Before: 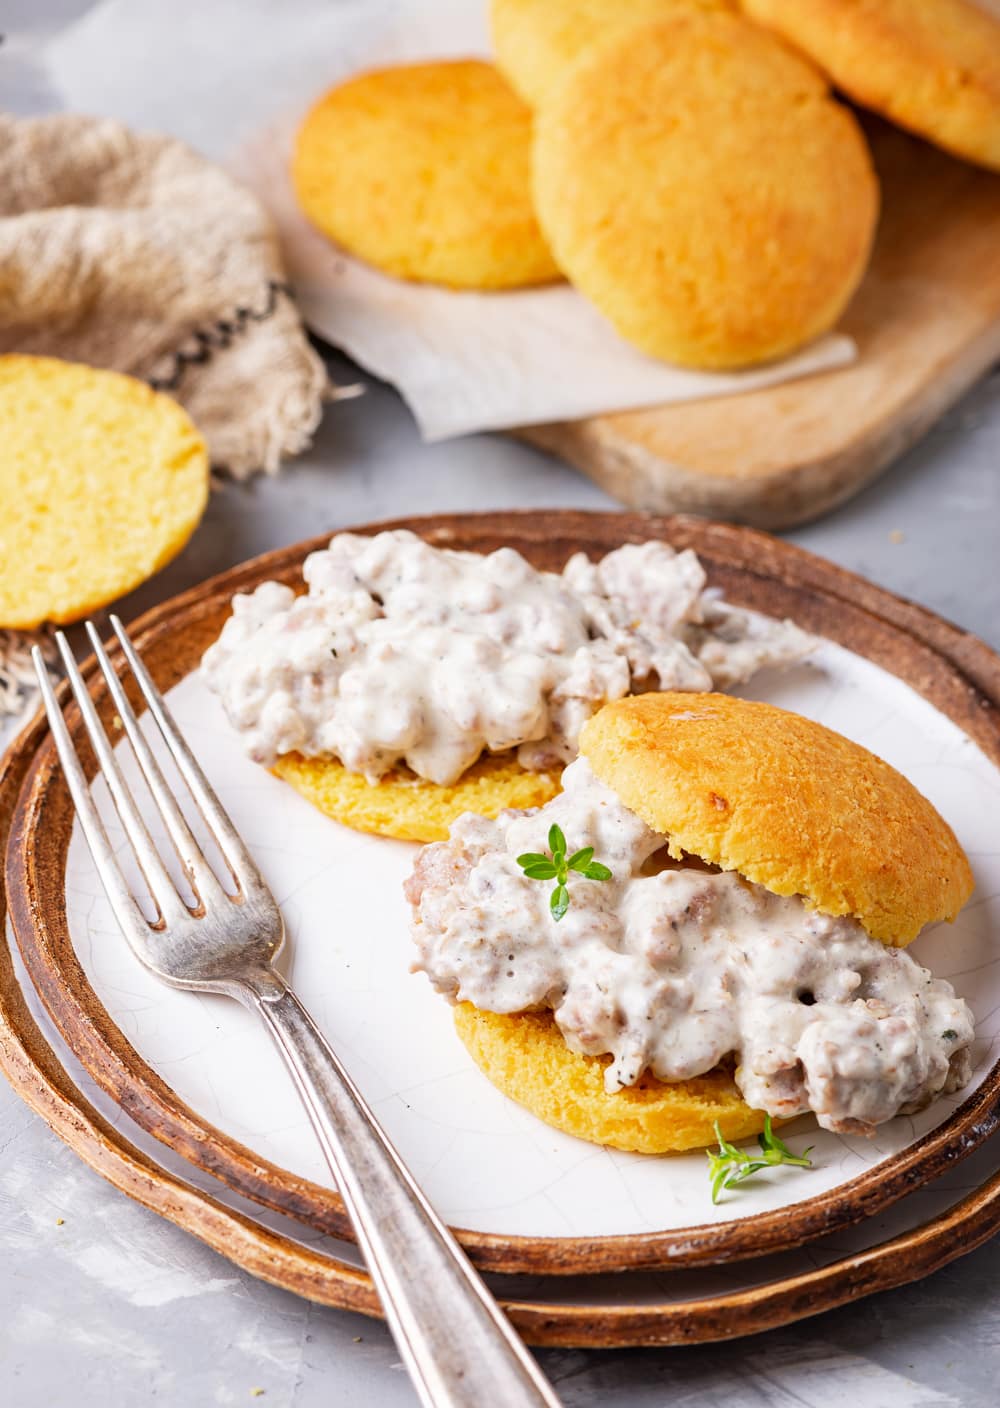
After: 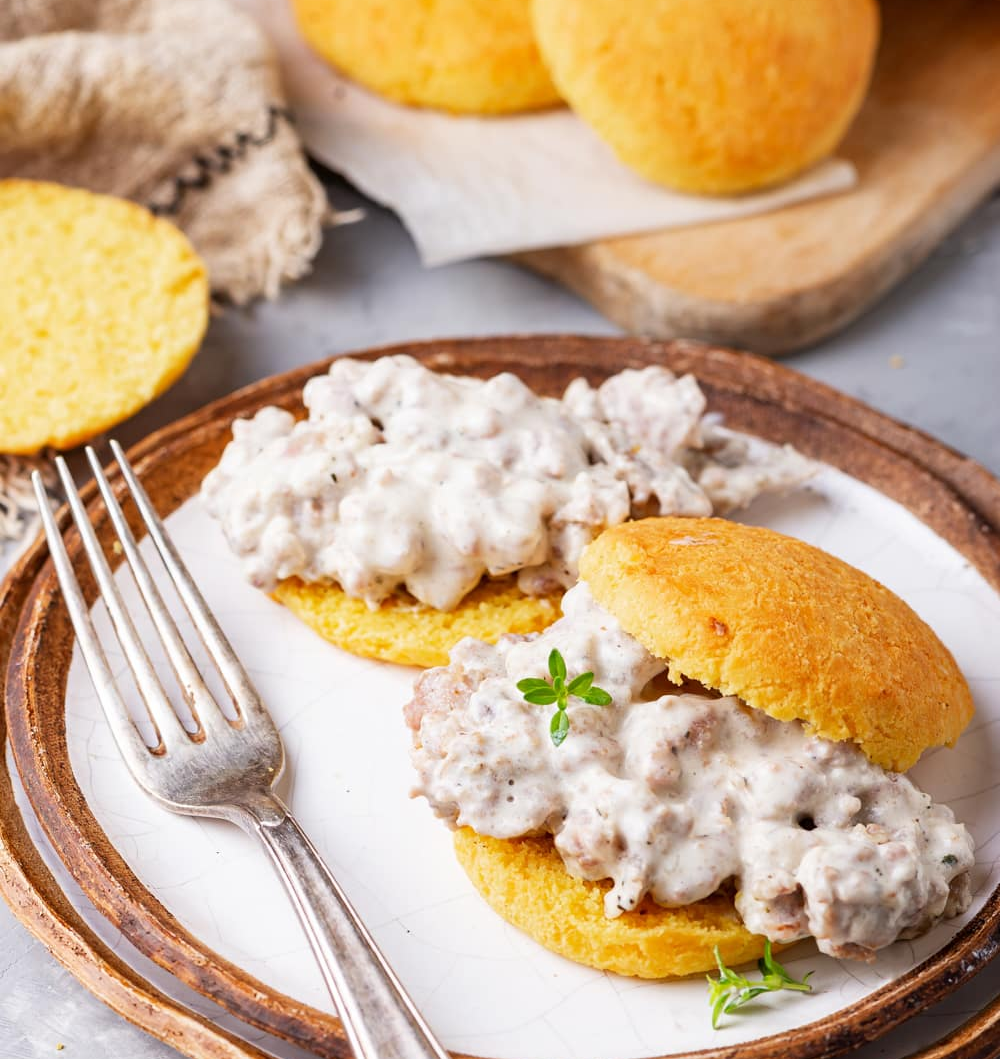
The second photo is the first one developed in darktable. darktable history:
crop and rotate: top 12.492%, bottom 12.292%
